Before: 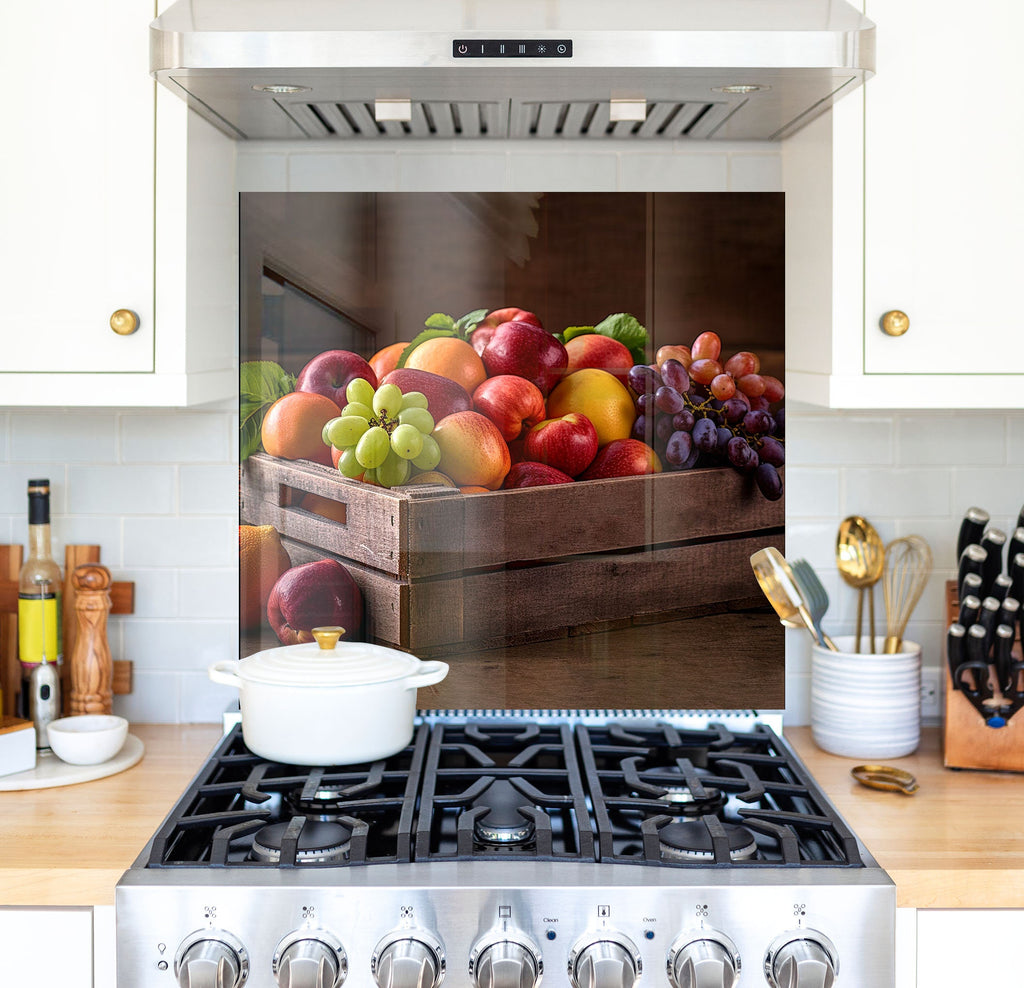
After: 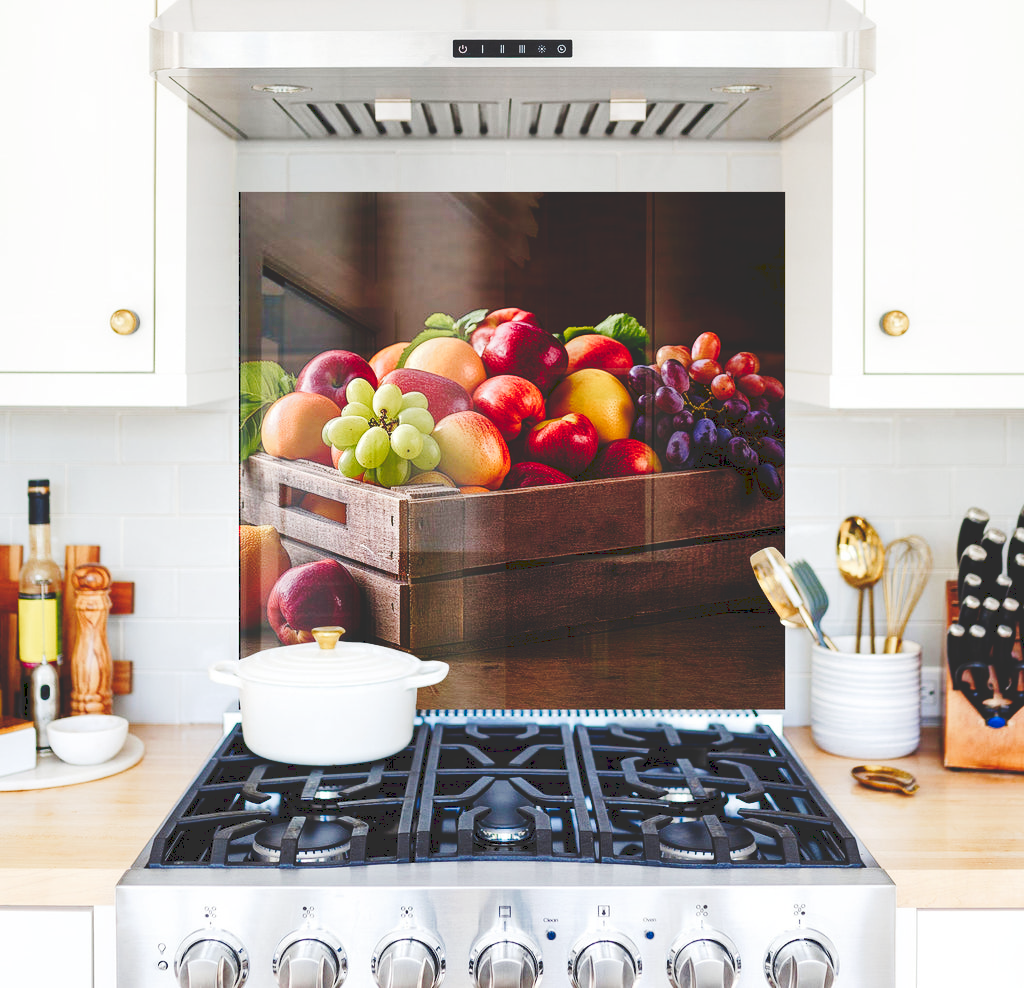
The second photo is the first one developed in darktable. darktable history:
color balance rgb: perceptual saturation grading › global saturation 20%, perceptual saturation grading › highlights -50.229%, perceptual saturation grading › shadows 30.339%, global vibrance 9.503%
tone curve: curves: ch0 [(0, 0) (0.003, 0.172) (0.011, 0.177) (0.025, 0.177) (0.044, 0.177) (0.069, 0.178) (0.1, 0.181) (0.136, 0.19) (0.177, 0.208) (0.224, 0.226) (0.277, 0.274) (0.335, 0.338) (0.399, 0.43) (0.468, 0.535) (0.543, 0.635) (0.623, 0.726) (0.709, 0.815) (0.801, 0.882) (0.898, 0.936) (1, 1)], preserve colors none
